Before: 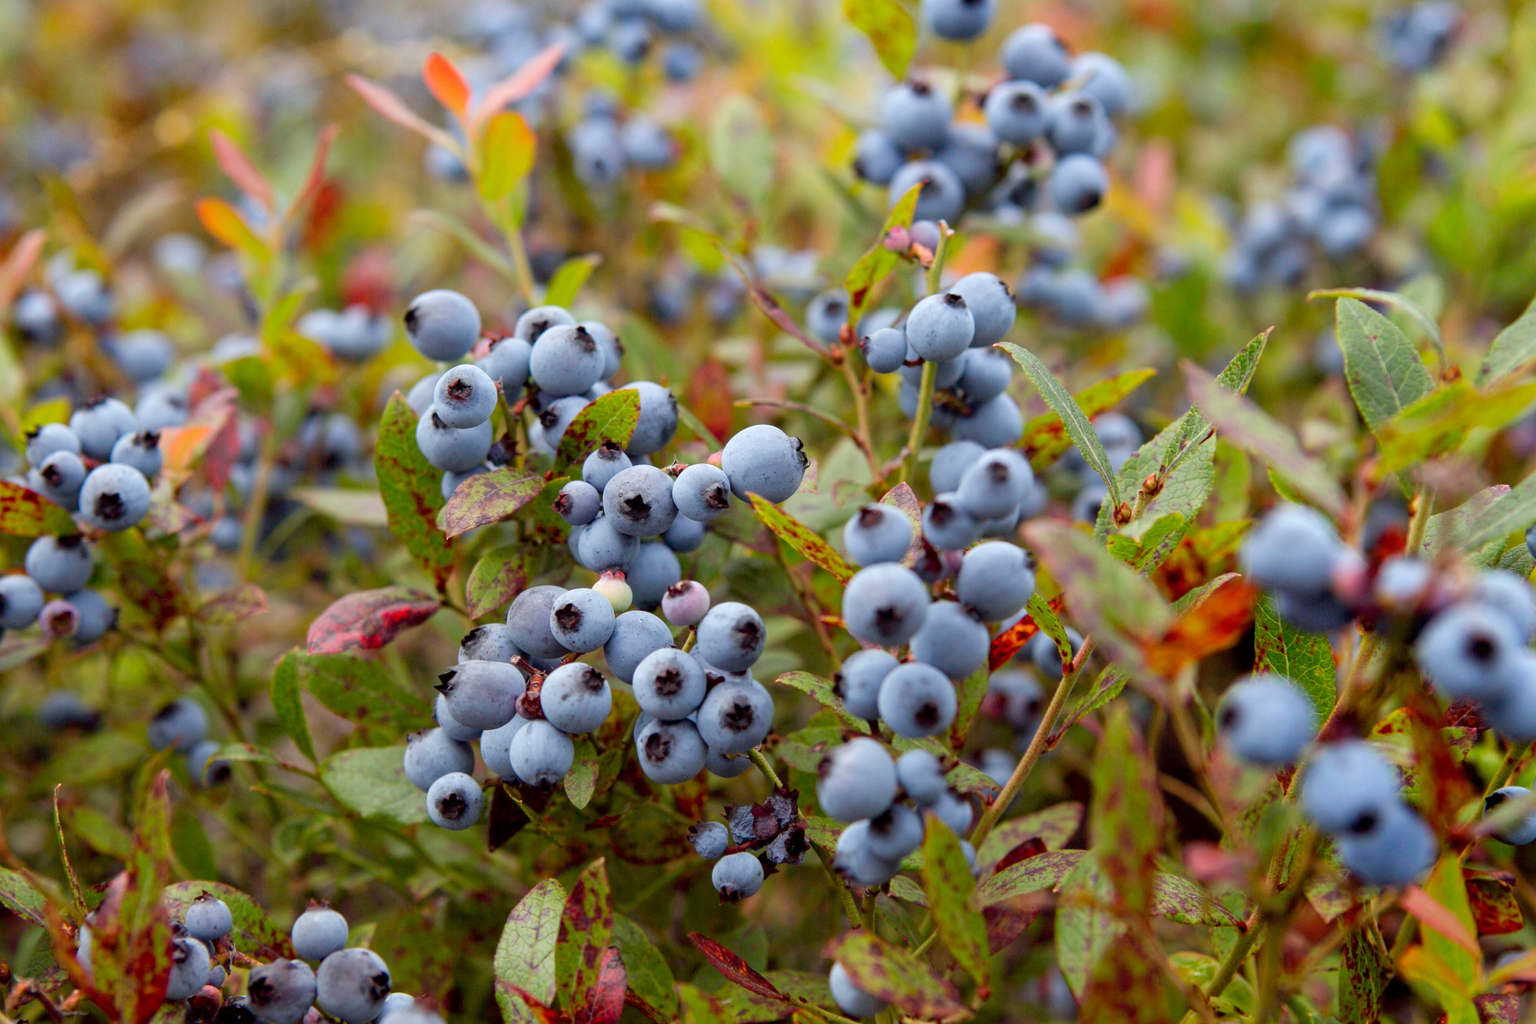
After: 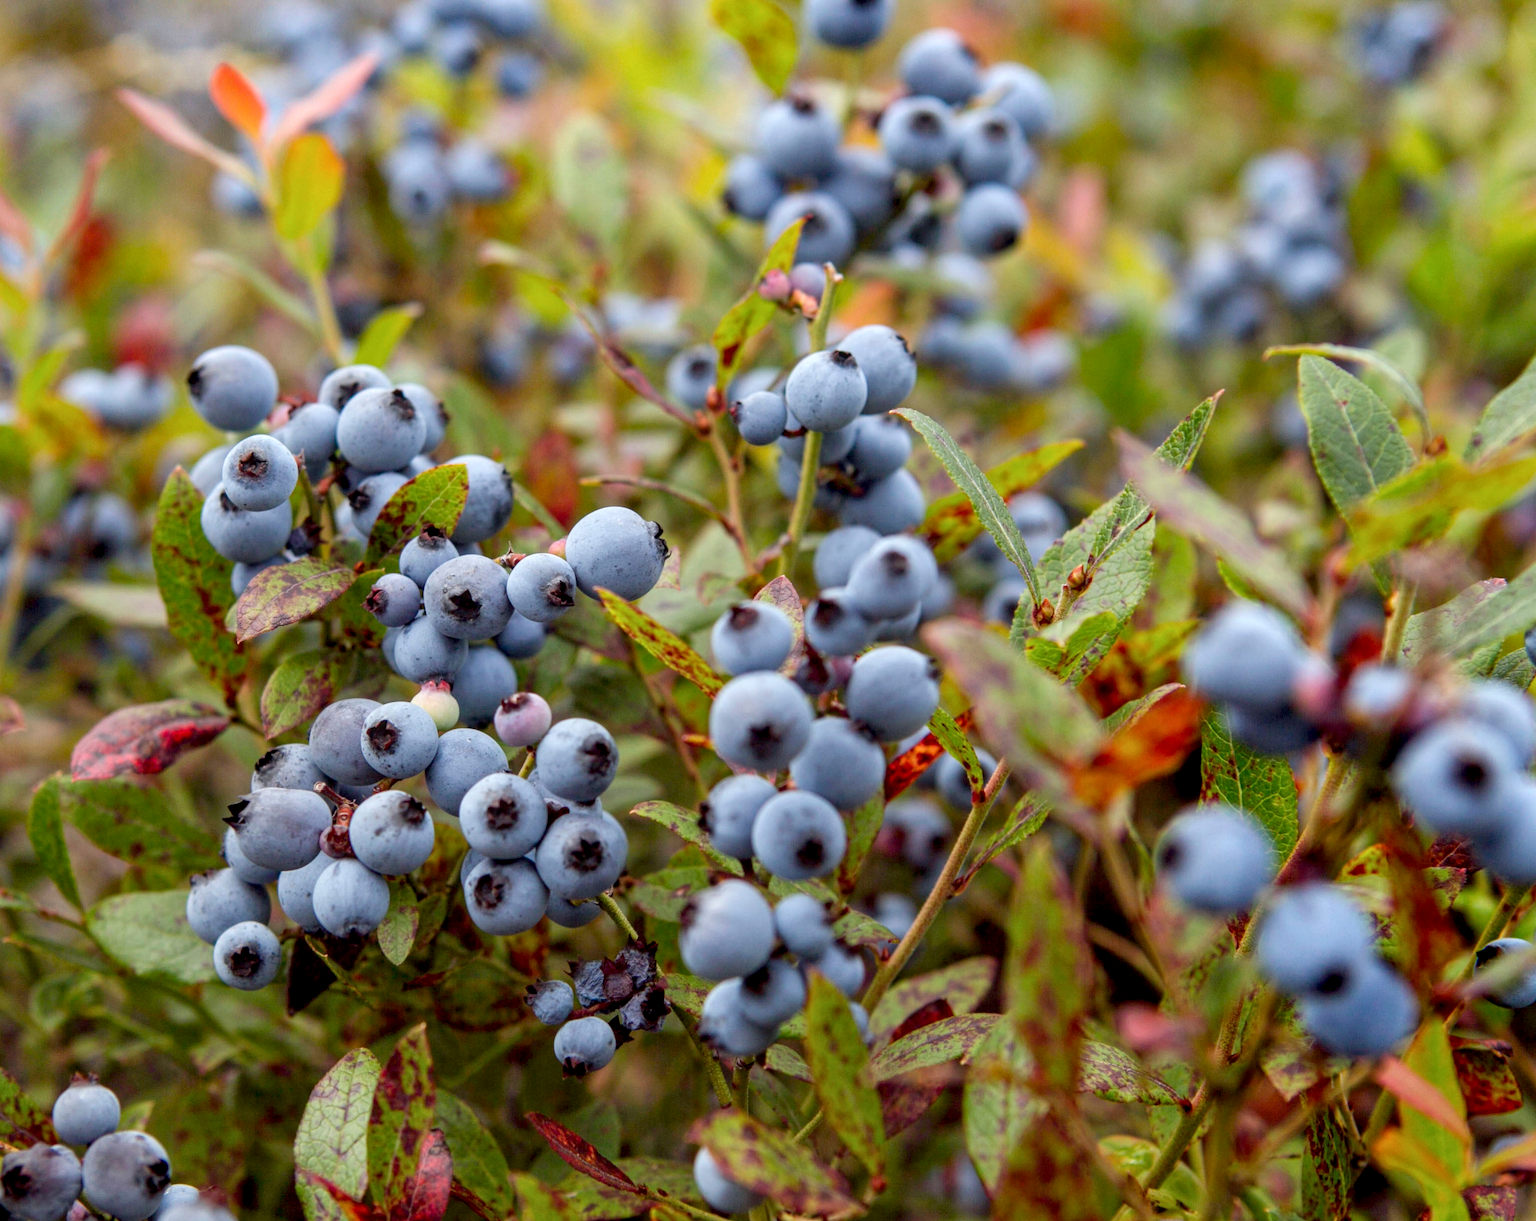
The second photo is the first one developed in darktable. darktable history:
crop: left 16.145%
local contrast: on, module defaults
